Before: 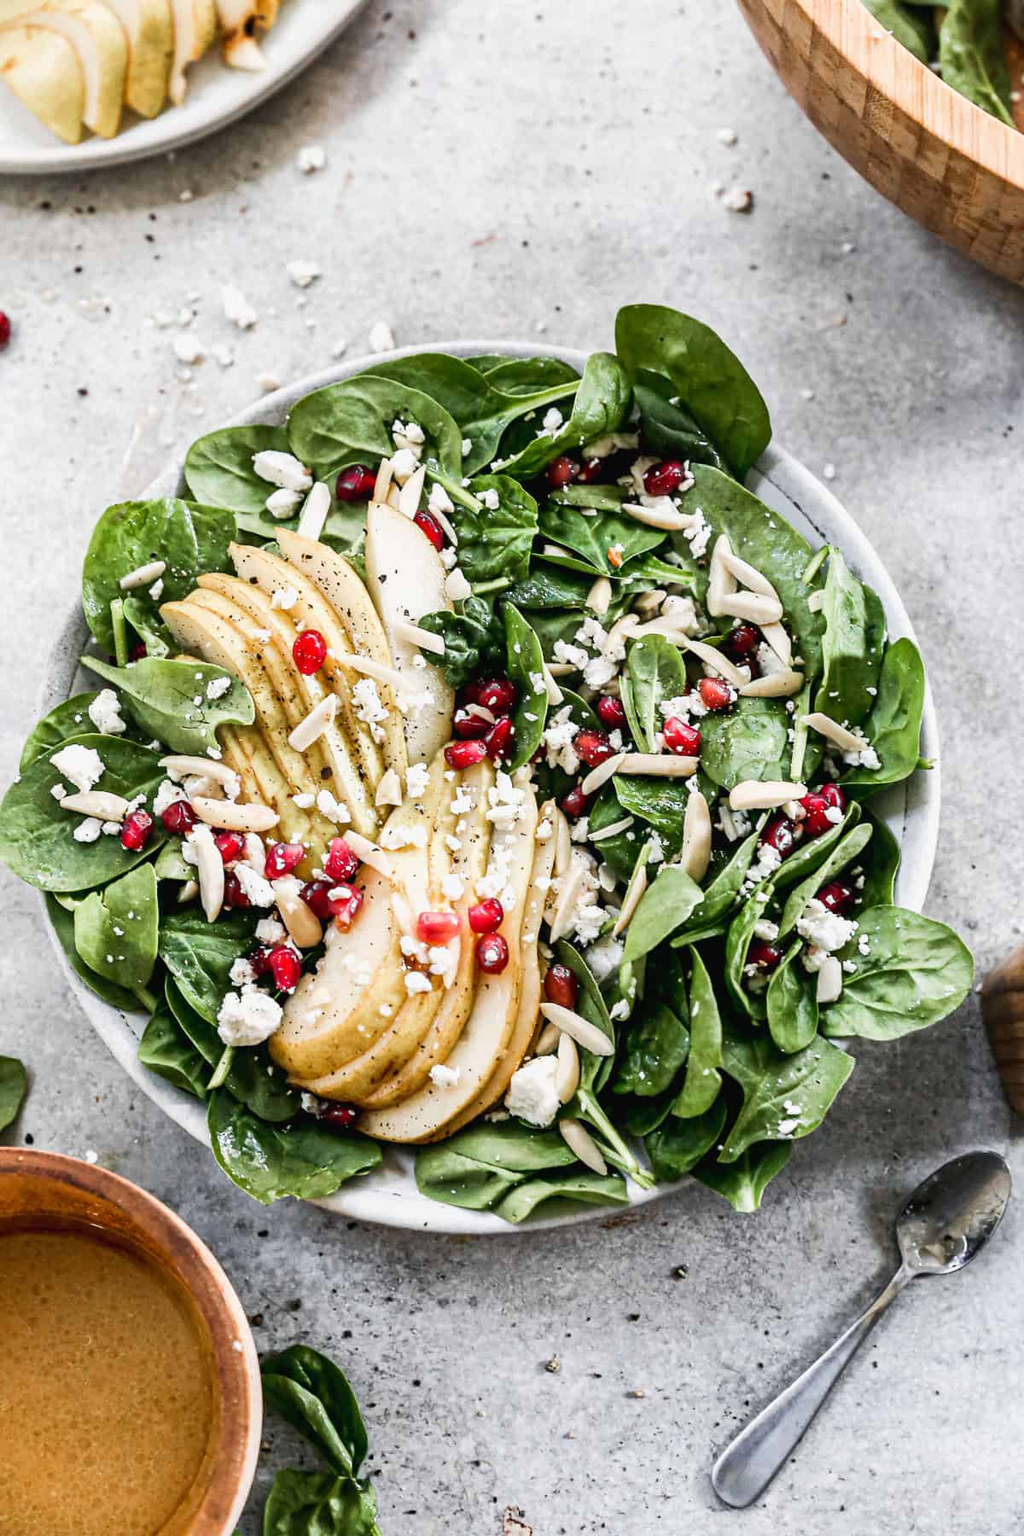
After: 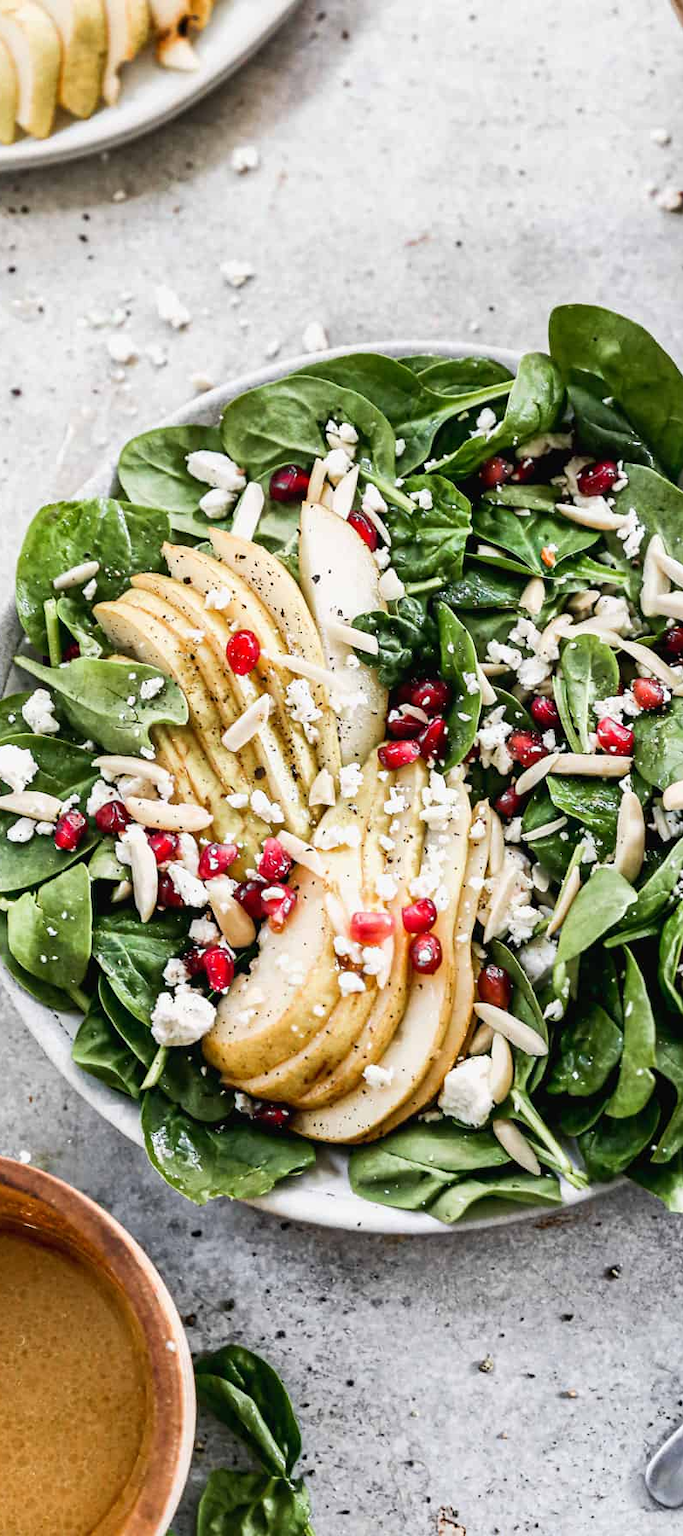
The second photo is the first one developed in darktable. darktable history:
crop and rotate: left 6.545%, right 26.638%
